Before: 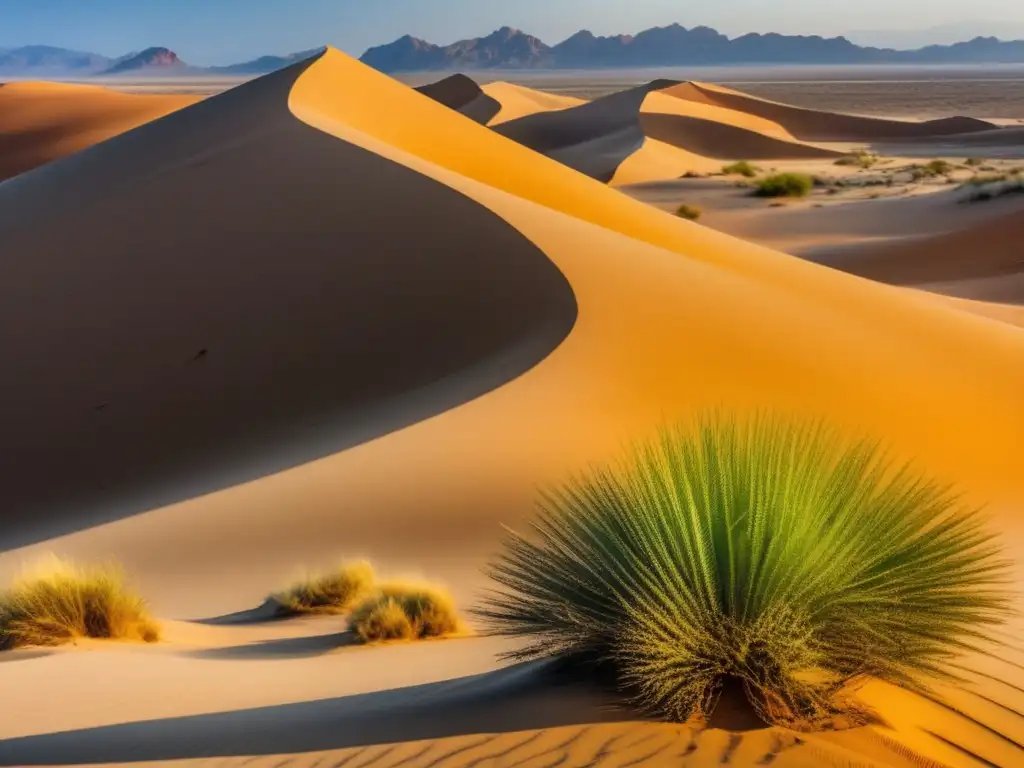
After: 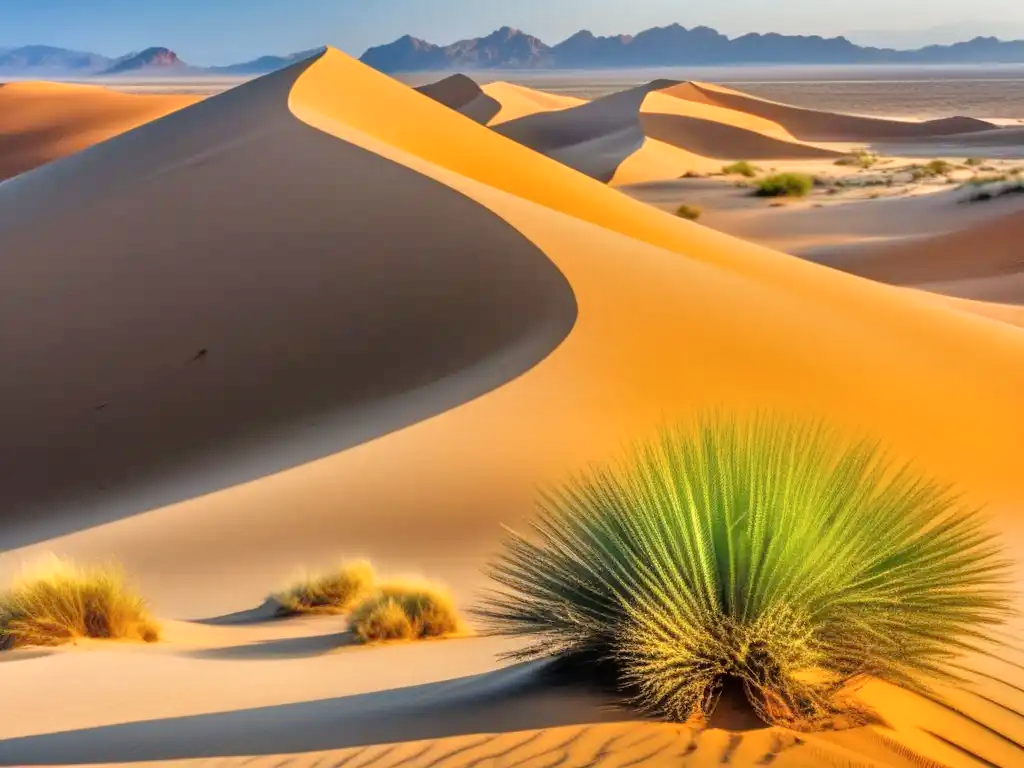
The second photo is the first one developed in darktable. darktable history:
shadows and highlights: shadows 0, highlights 40
tone equalizer: -7 EV 0.15 EV, -6 EV 0.6 EV, -5 EV 1.15 EV, -4 EV 1.33 EV, -3 EV 1.15 EV, -2 EV 0.6 EV, -1 EV 0.15 EV, mask exposure compensation -0.5 EV
